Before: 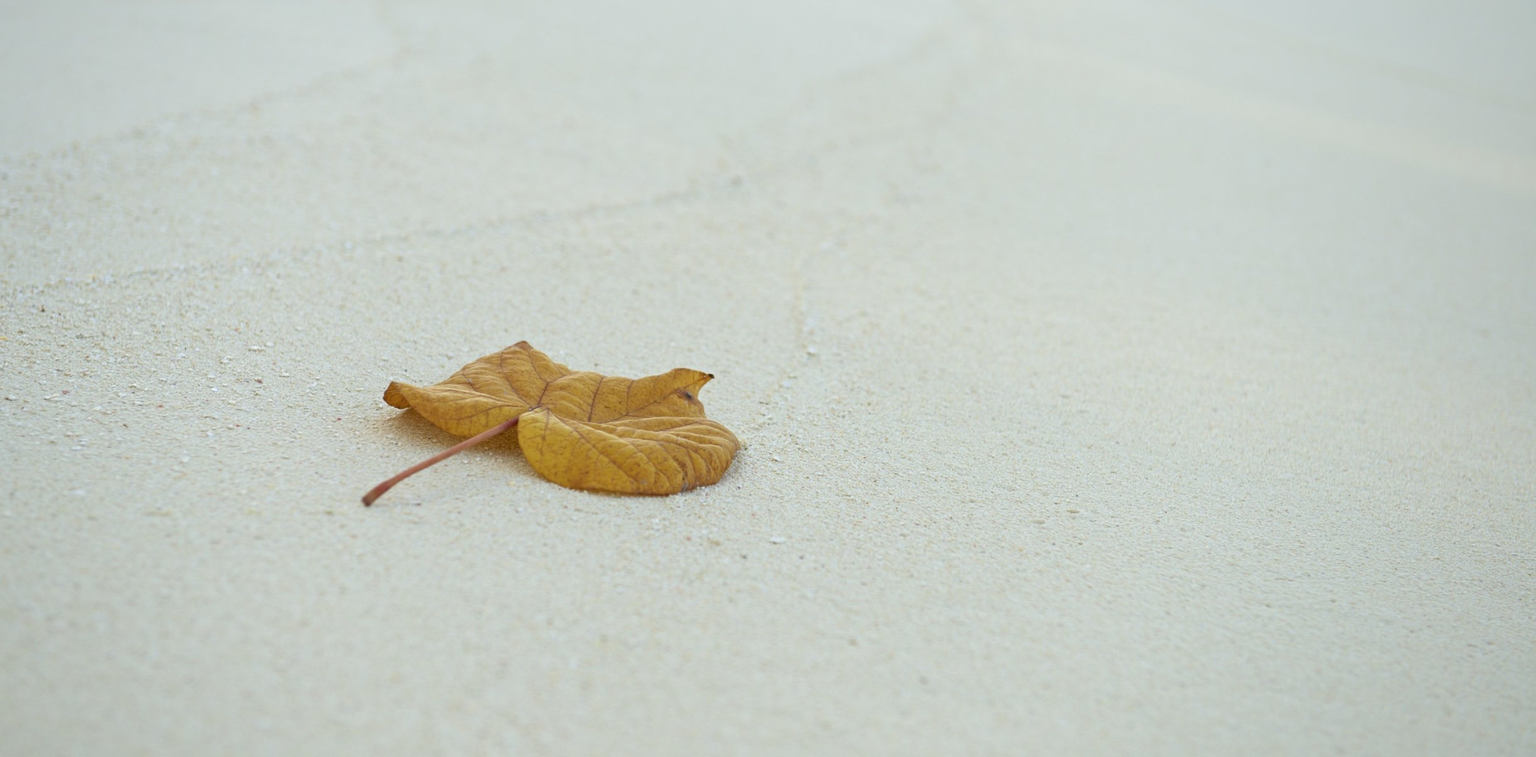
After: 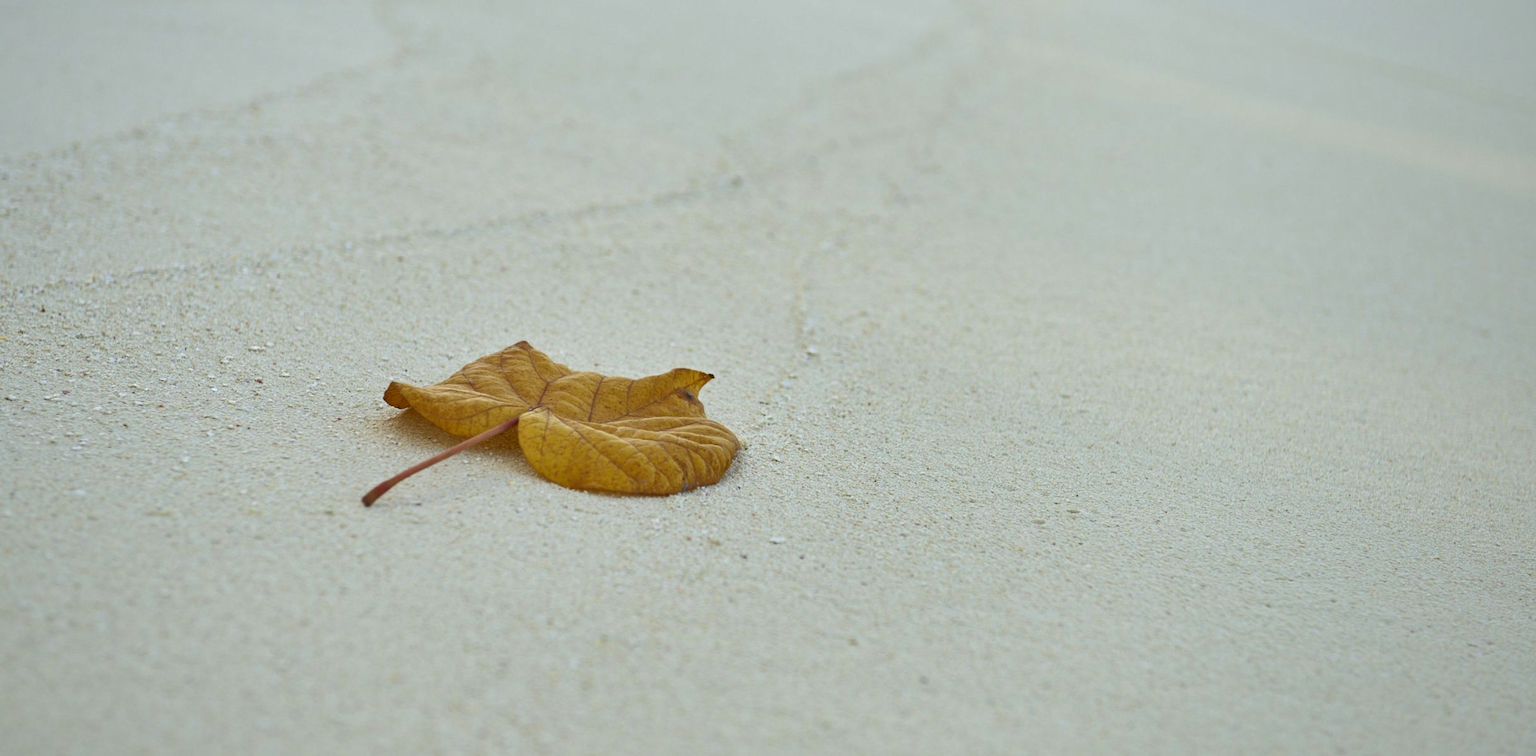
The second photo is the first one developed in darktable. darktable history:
shadows and highlights: shadows 58.47, highlights color adjustment 78.27%, soften with gaussian
